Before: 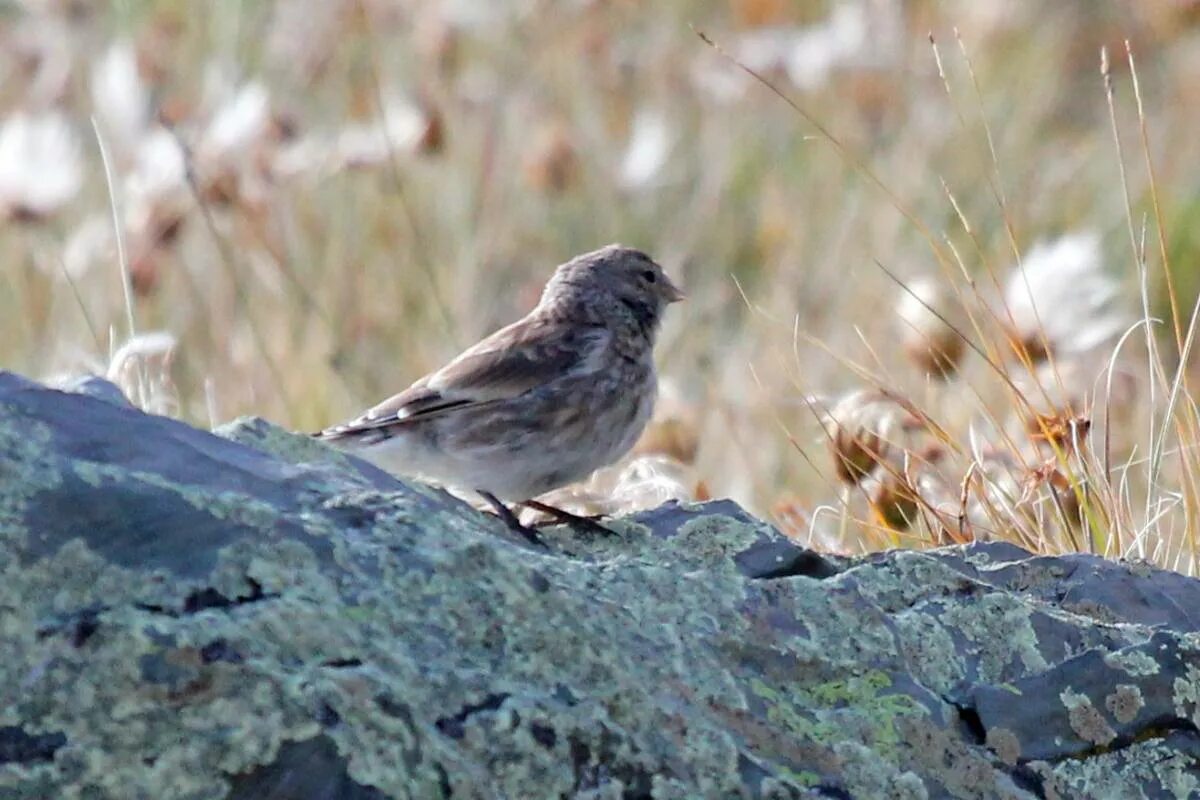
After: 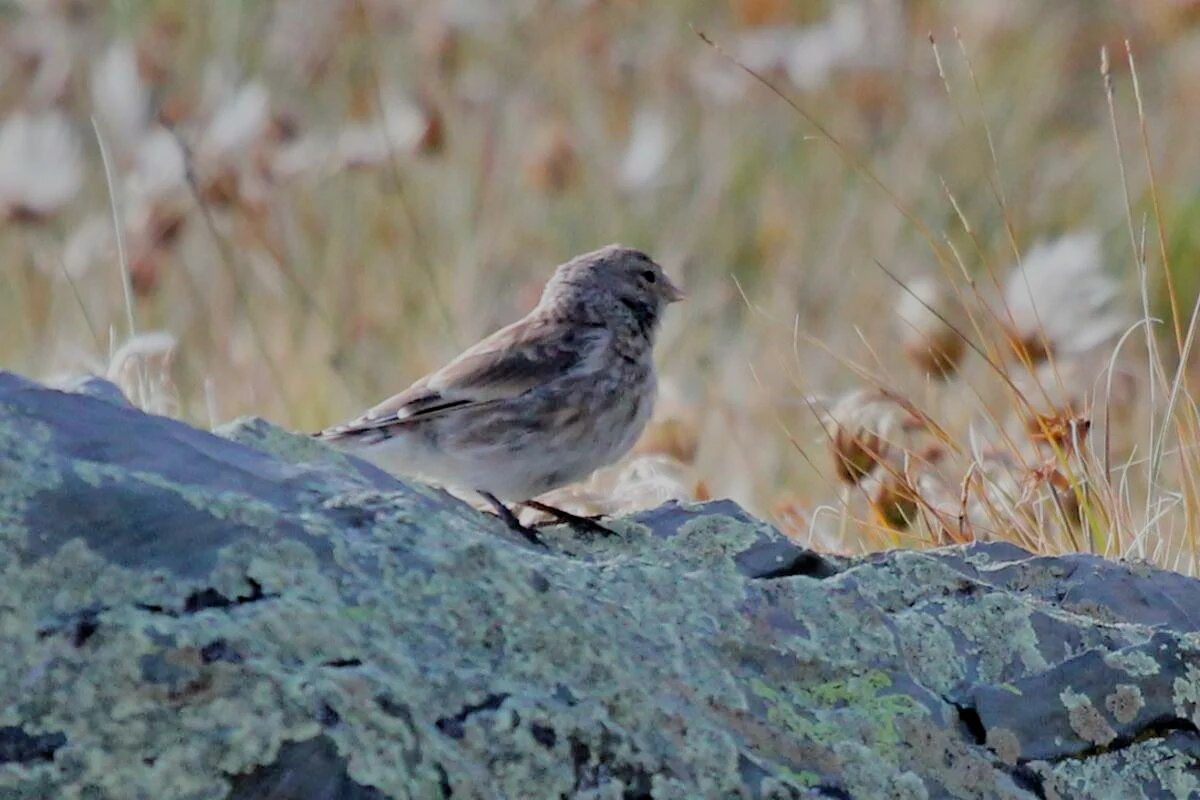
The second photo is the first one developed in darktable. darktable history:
shadows and highlights: shadows 20.9, highlights -81.96, soften with gaussian
filmic rgb: black relative exposure -6.54 EV, white relative exposure 4.74 EV, hardness 3.16, contrast 0.811, color science v6 (2022)
